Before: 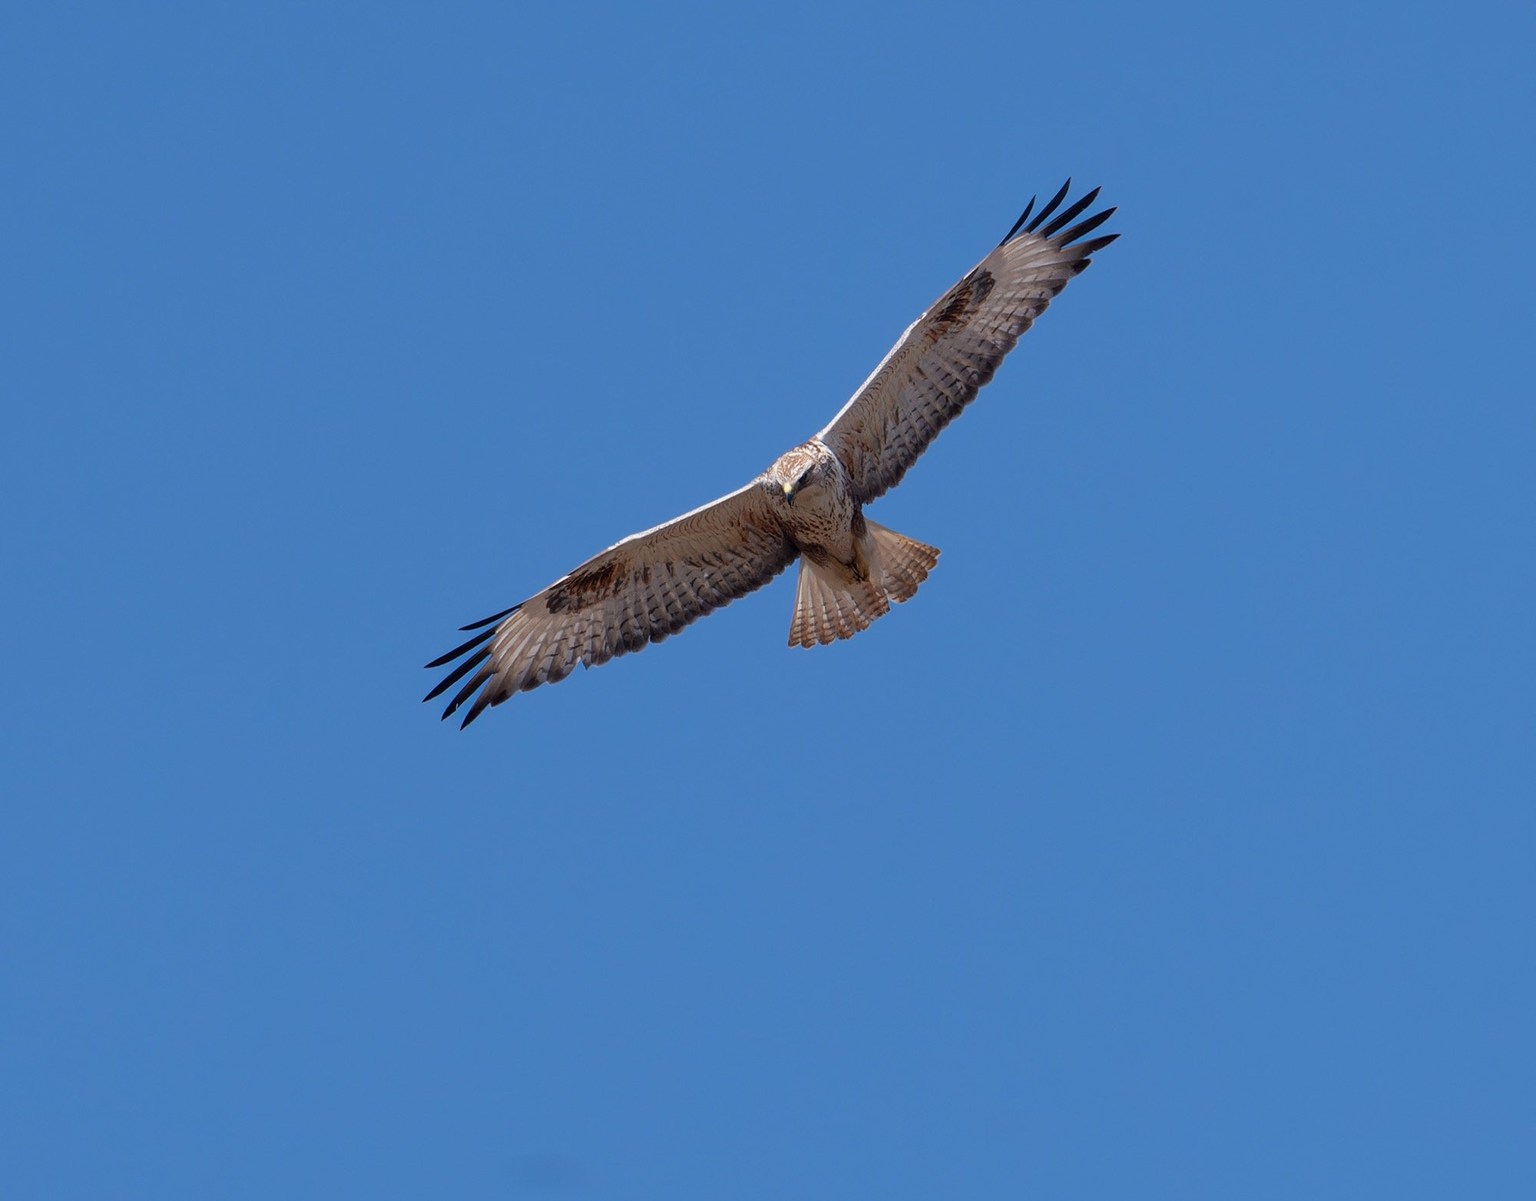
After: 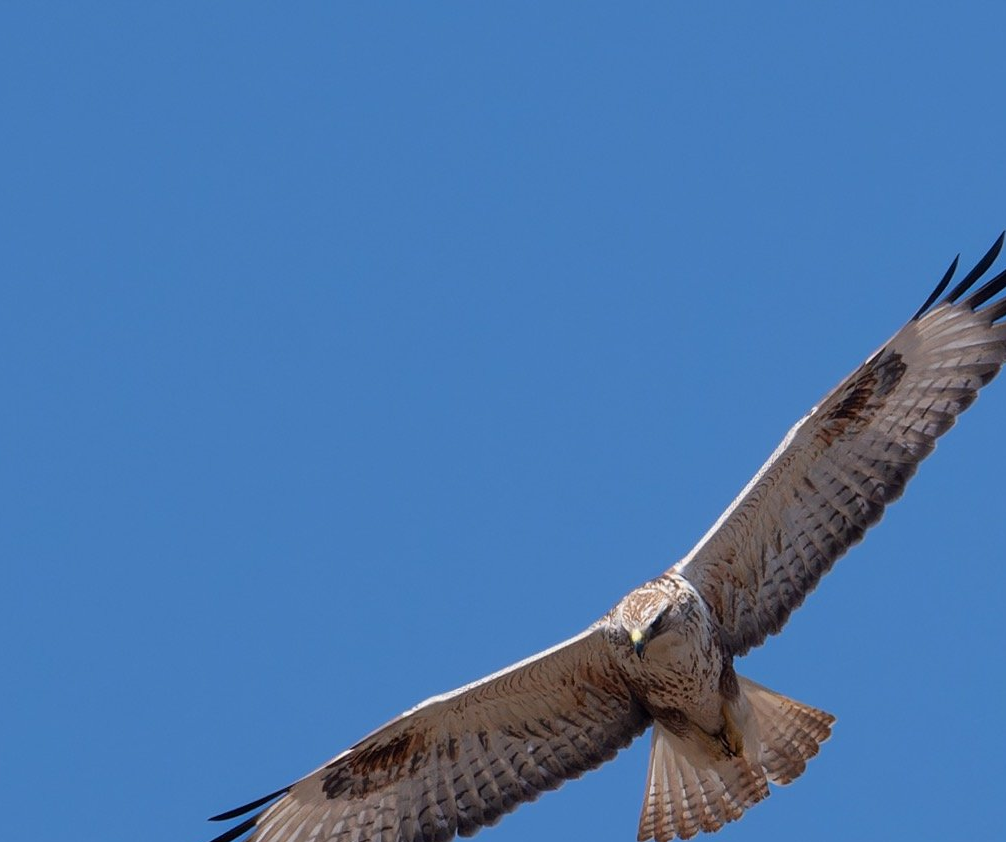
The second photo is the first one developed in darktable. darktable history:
crop: left 19.479%, right 30.216%, bottom 46.123%
